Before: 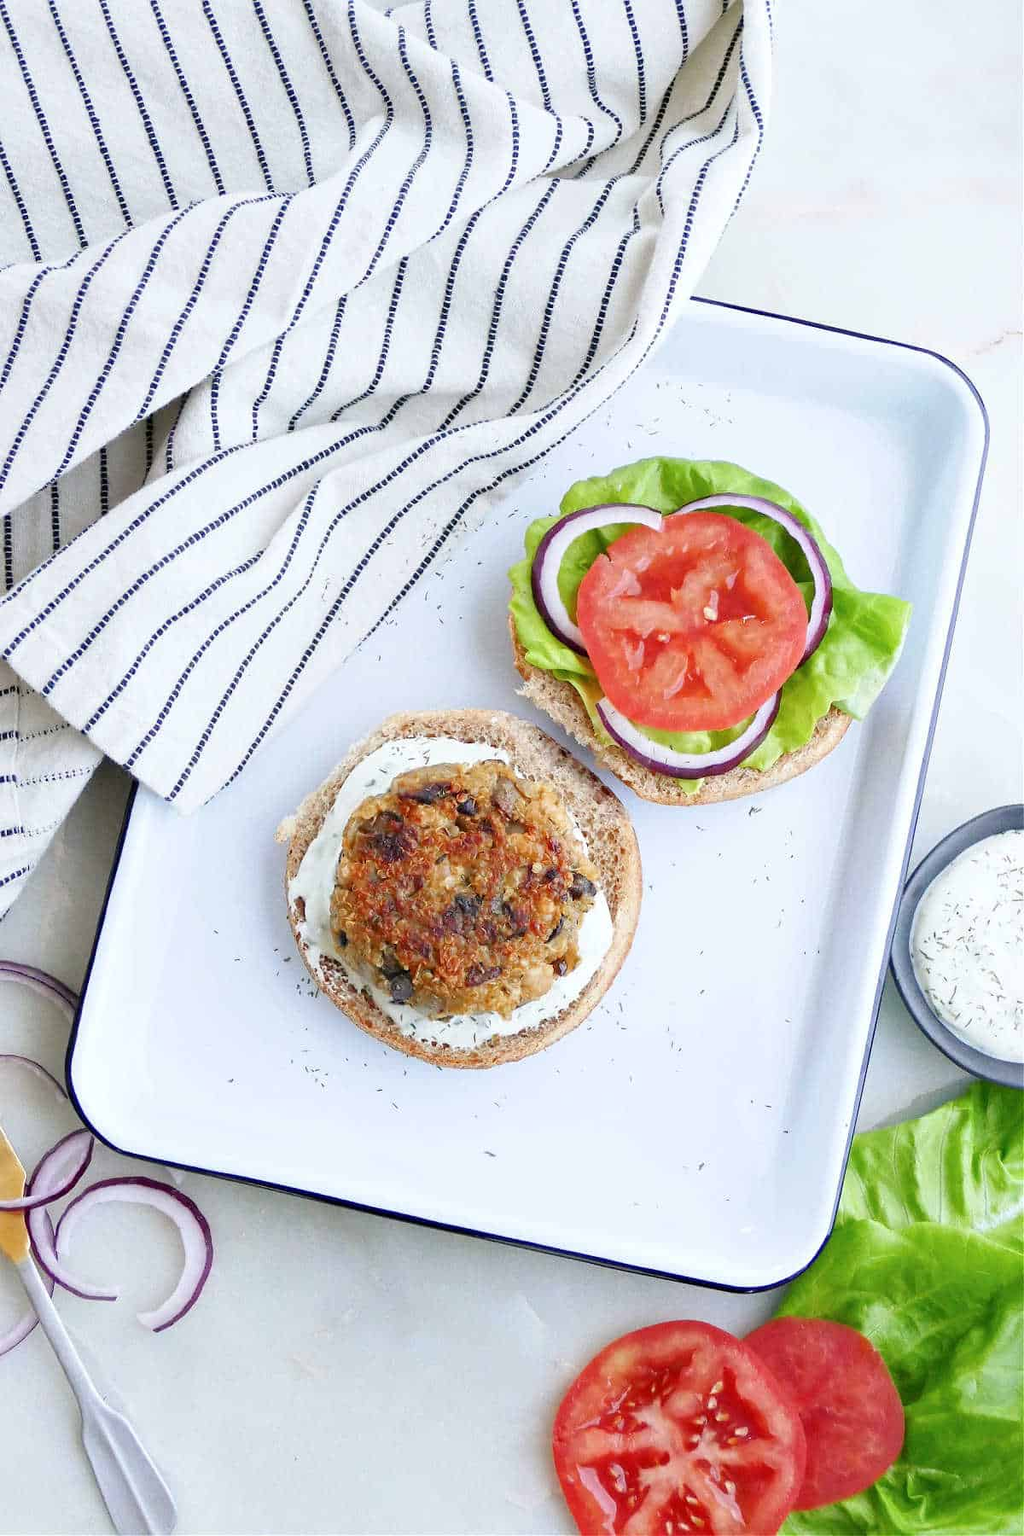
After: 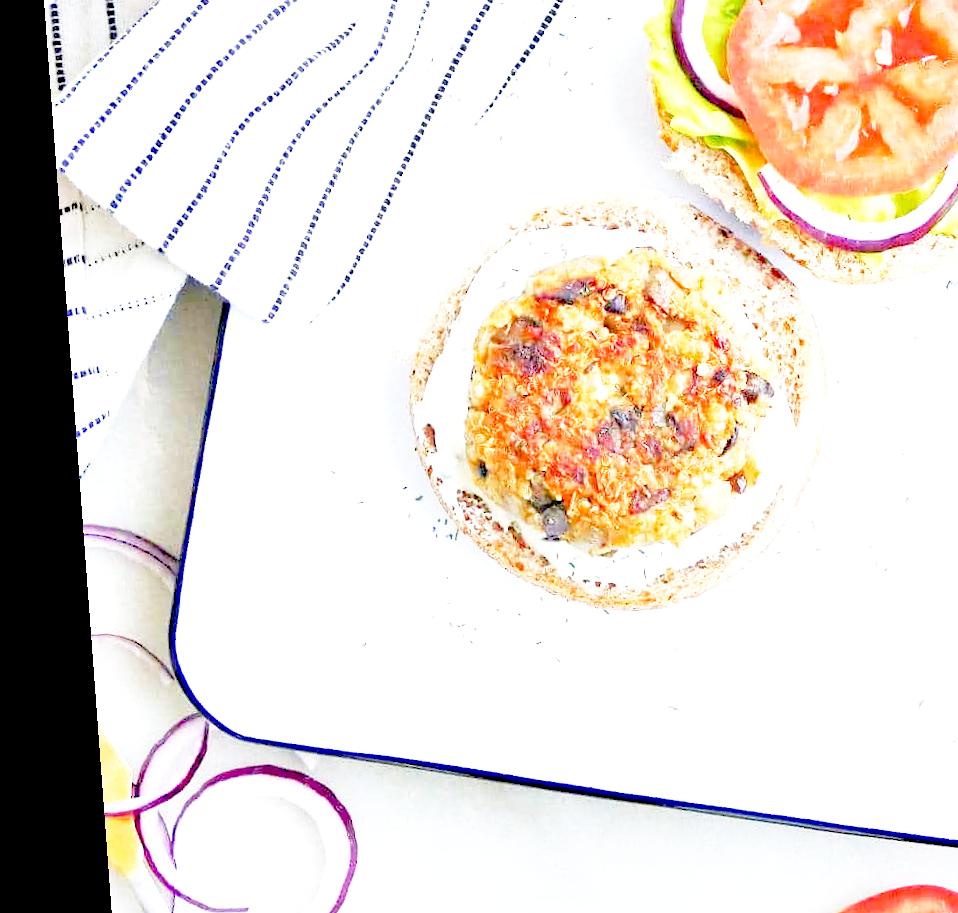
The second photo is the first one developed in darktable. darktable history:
tone equalizer: -7 EV 0.15 EV, -6 EV 0.6 EV, -5 EV 1.15 EV, -4 EV 1.33 EV, -3 EV 1.15 EV, -2 EV 0.6 EV, -1 EV 0.15 EV, mask exposure compensation -0.5 EV
base curve: curves: ch0 [(0, 0) (0.012, 0.01) (0.073, 0.168) (0.31, 0.711) (0.645, 0.957) (1, 1)], preserve colors none
haze removal: compatibility mode true, adaptive false
crop: top 36.498%, right 27.964%, bottom 14.995%
rotate and perspective: rotation -4.25°, automatic cropping off
local contrast: highlights 100%, shadows 100%, detail 120%, midtone range 0.2
exposure: black level correction 0.001, exposure 0.5 EV, compensate exposure bias true, compensate highlight preservation false
